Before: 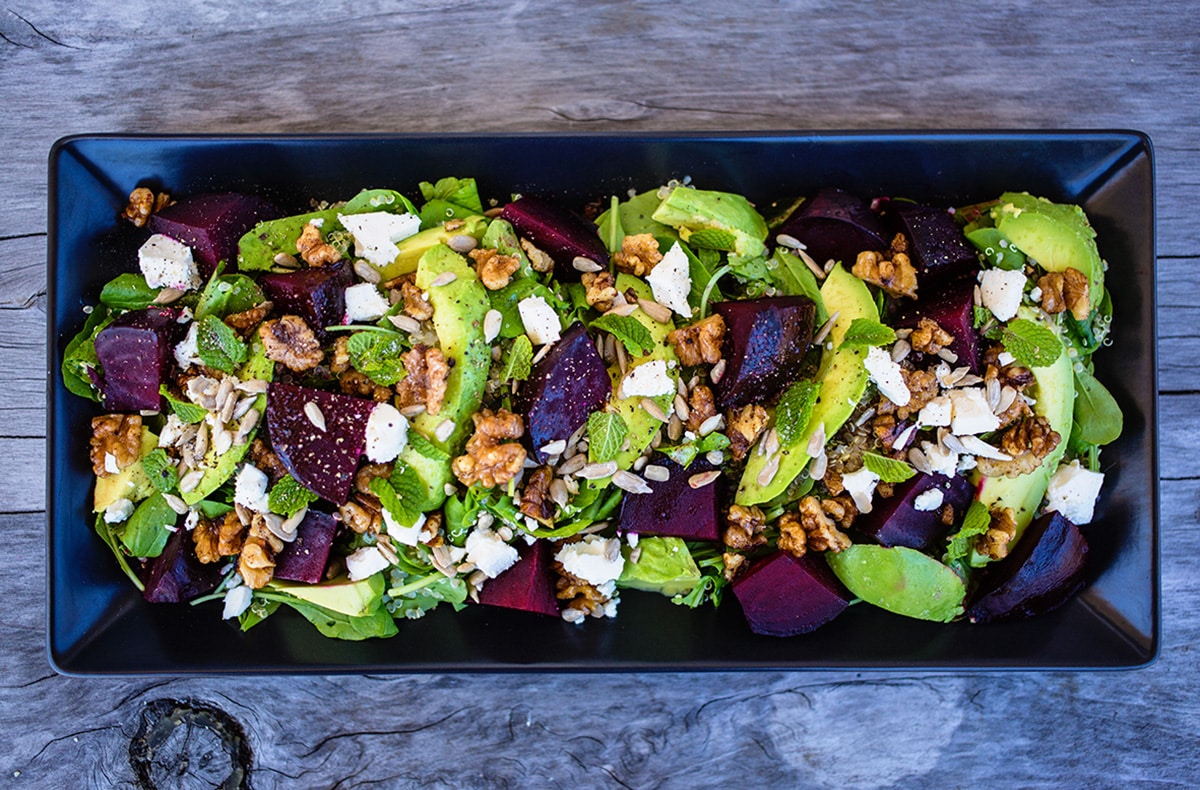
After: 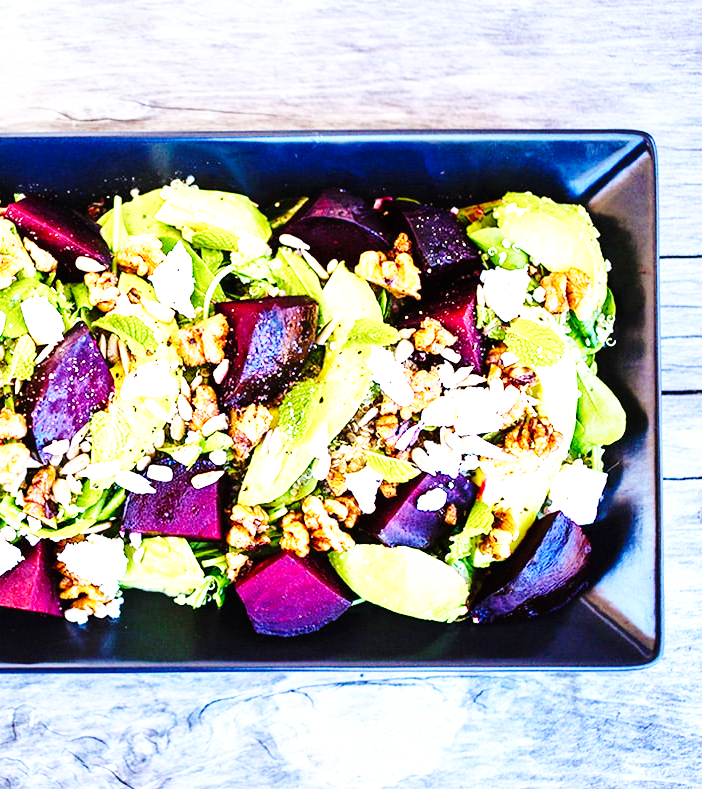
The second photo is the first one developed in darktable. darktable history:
exposure: black level correction 0, exposure 1.698 EV, compensate highlight preservation false
base curve: curves: ch0 [(0, 0) (0, 0) (0.002, 0.001) (0.008, 0.003) (0.019, 0.011) (0.037, 0.037) (0.064, 0.11) (0.102, 0.232) (0.152, 0.379) (0.216, 0.524) (0.296, 0.665) (0.394, 0.789) (0.512, 0.881) (0.651, 0.945) (0.813, 0.986) (1, 1)], preserve colors none
crop: left 41.454%
